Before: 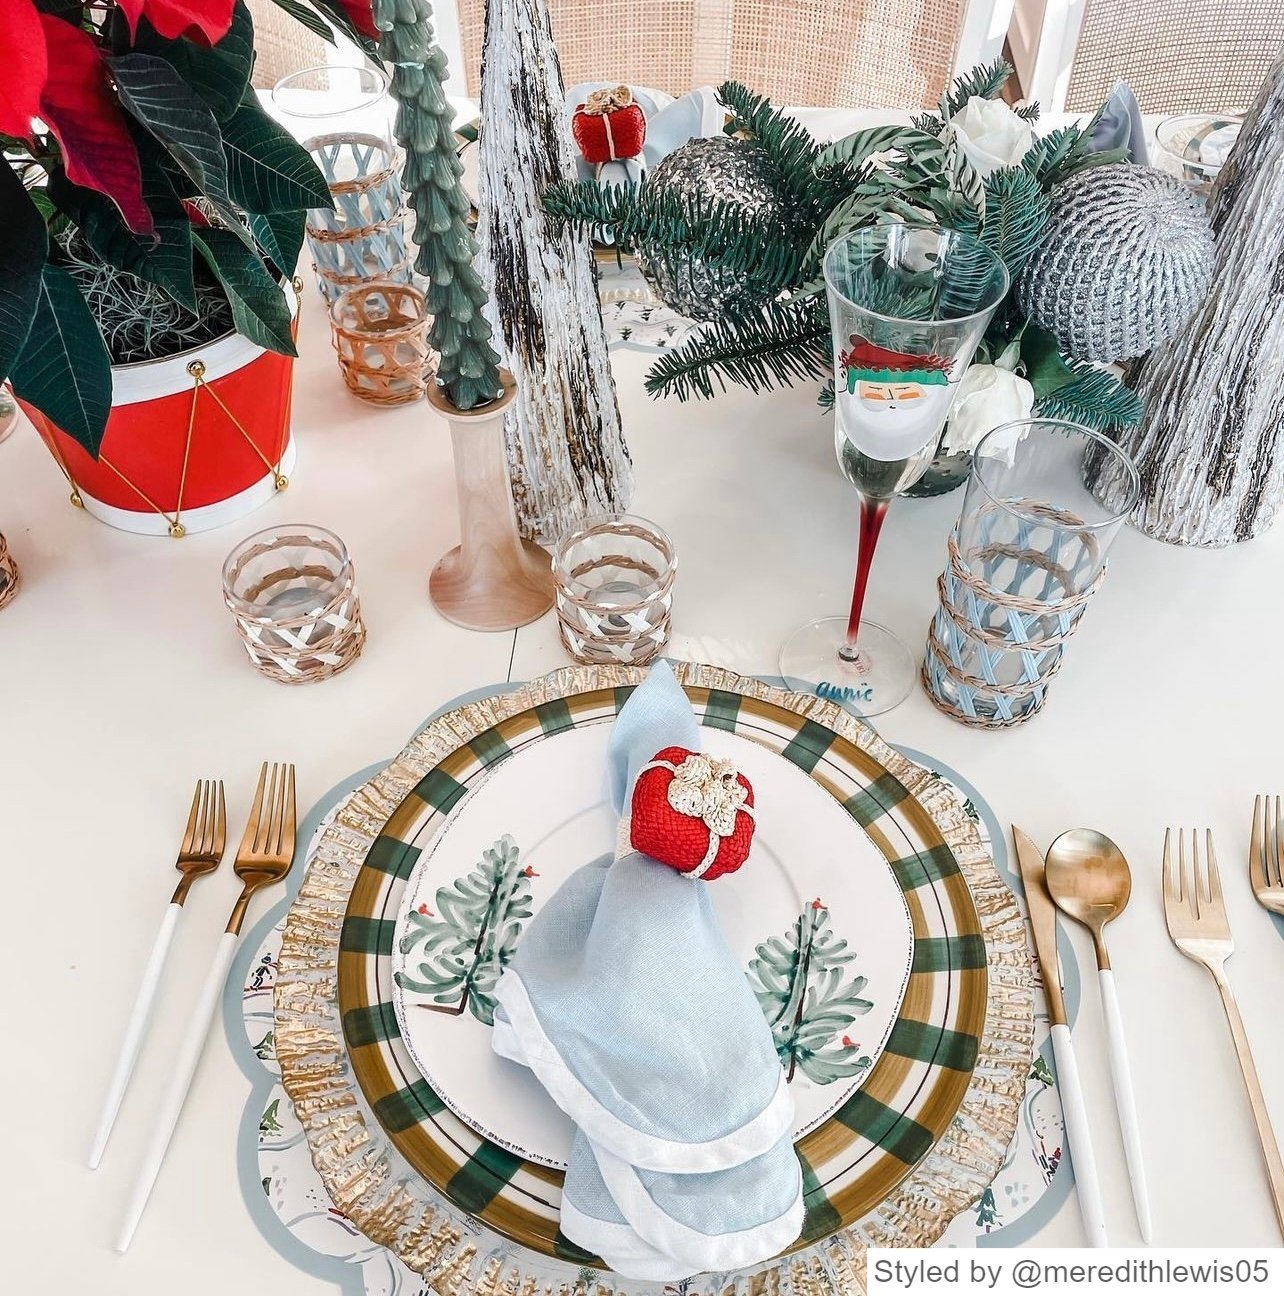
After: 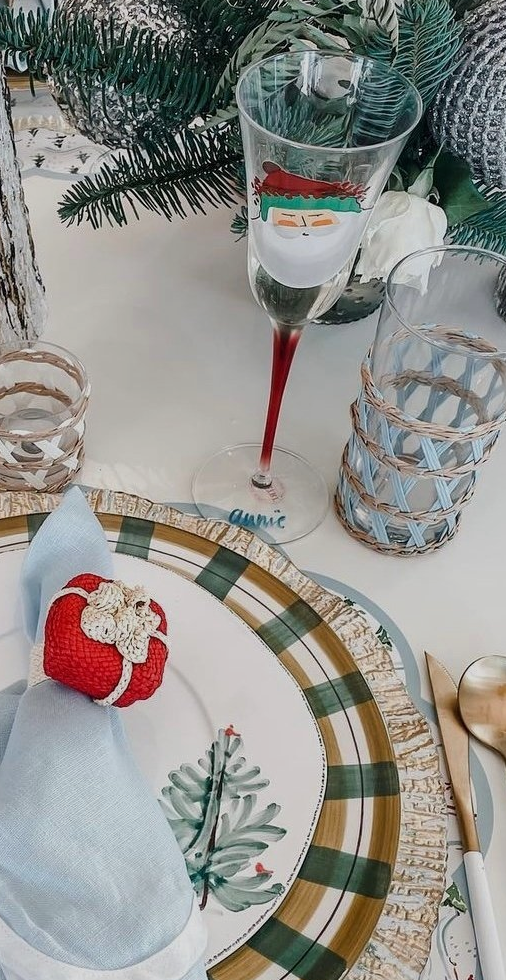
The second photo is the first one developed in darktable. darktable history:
exposure: exposure -0.492 EV, compensate highlight preservation false
crop: left 45.721%, top 13.393%, right 14.118%, bottom 10.01%
